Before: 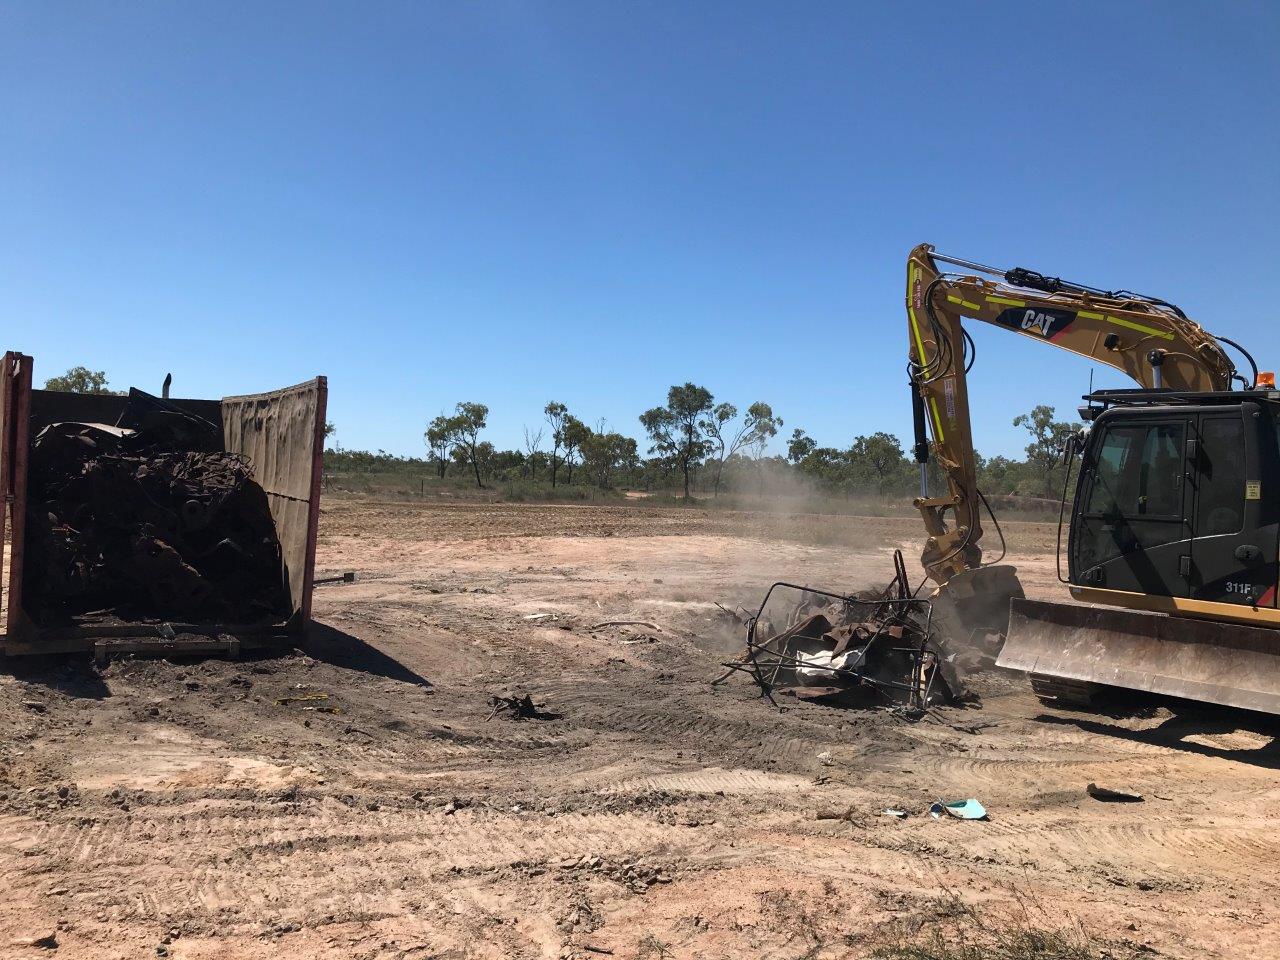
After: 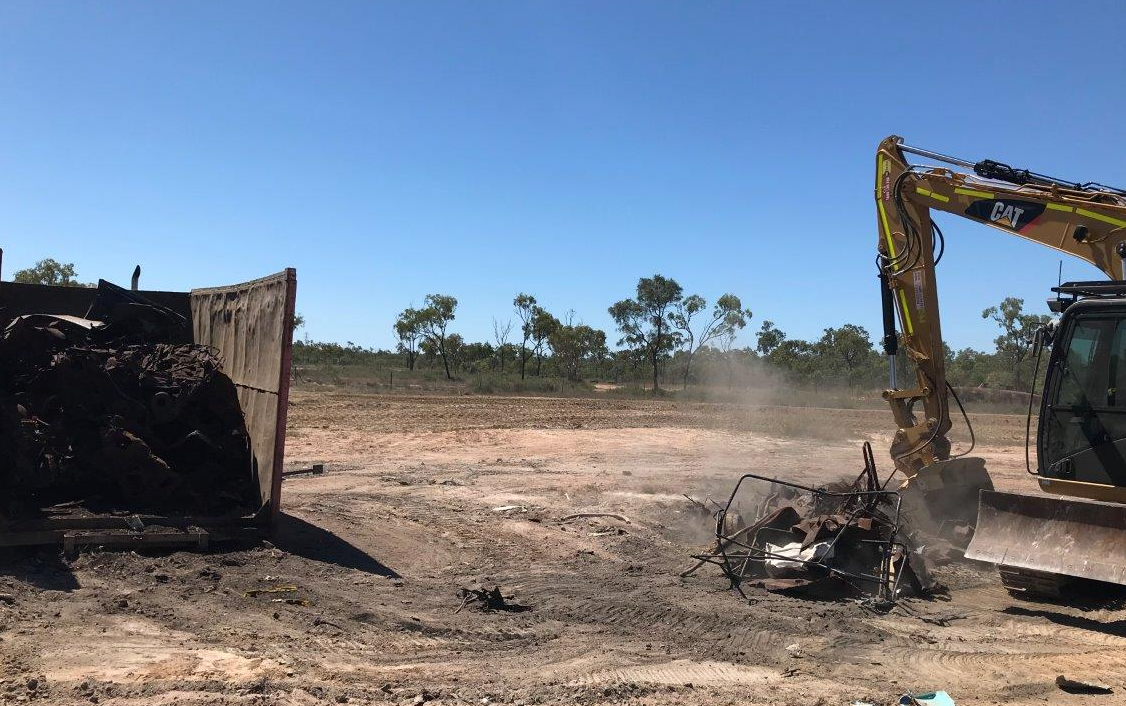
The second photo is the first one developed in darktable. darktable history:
crop and rotate: left 2.425%, top 11.305%, right 9.6%, bottom 15.08%
exposure: compensate highlight preservation false
